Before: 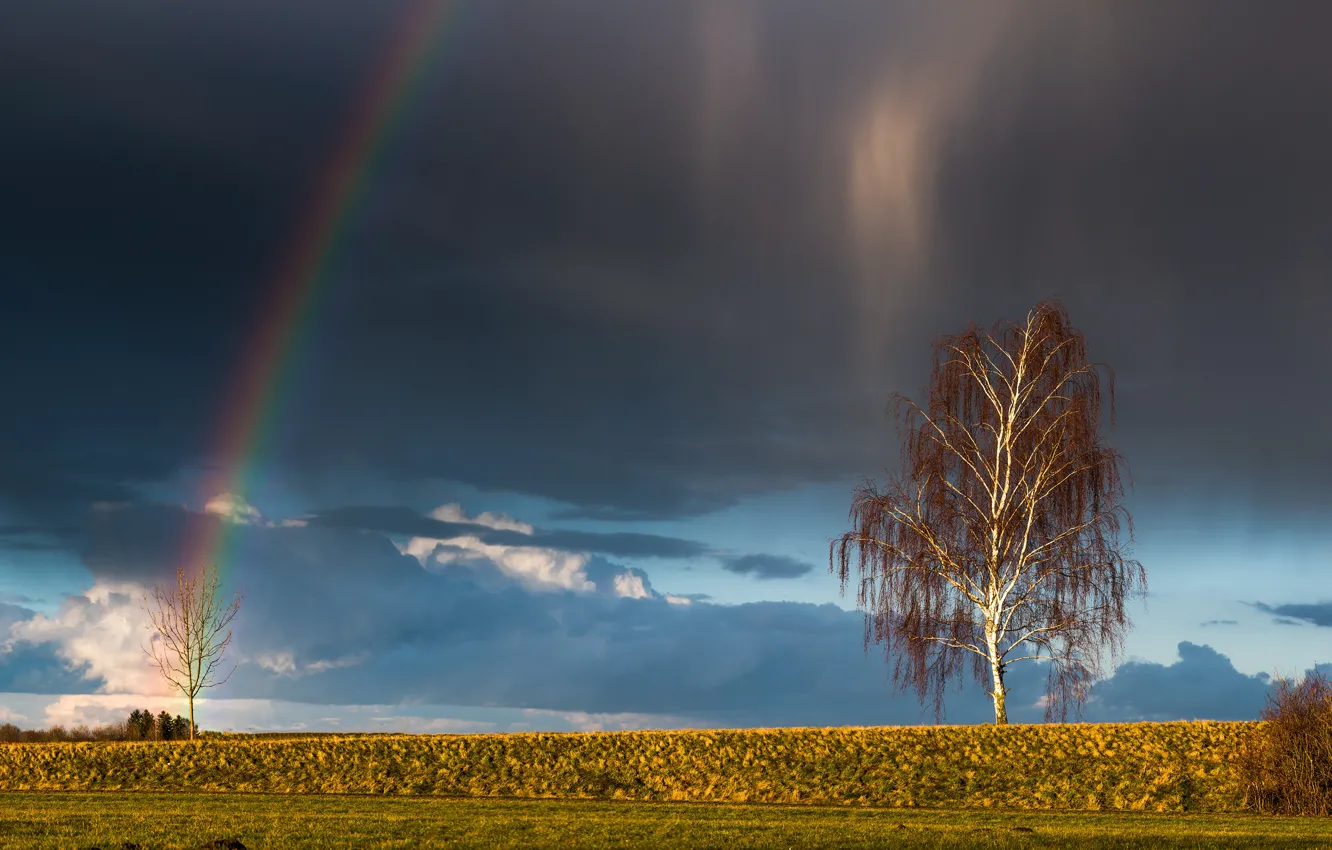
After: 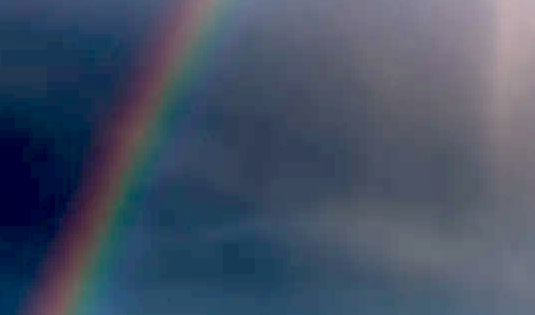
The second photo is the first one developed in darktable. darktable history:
crop: left 15.741%, top 5.442%, right 44.056%, bottom 56.659%
color correction: highlights b* -0.013
exposure: black level correction 0.014, exposure 1.771 EV, compensate highlight preservation false
local contrast: highlights 105%, shadows 97%, detail 120%, midtone range 0.2
